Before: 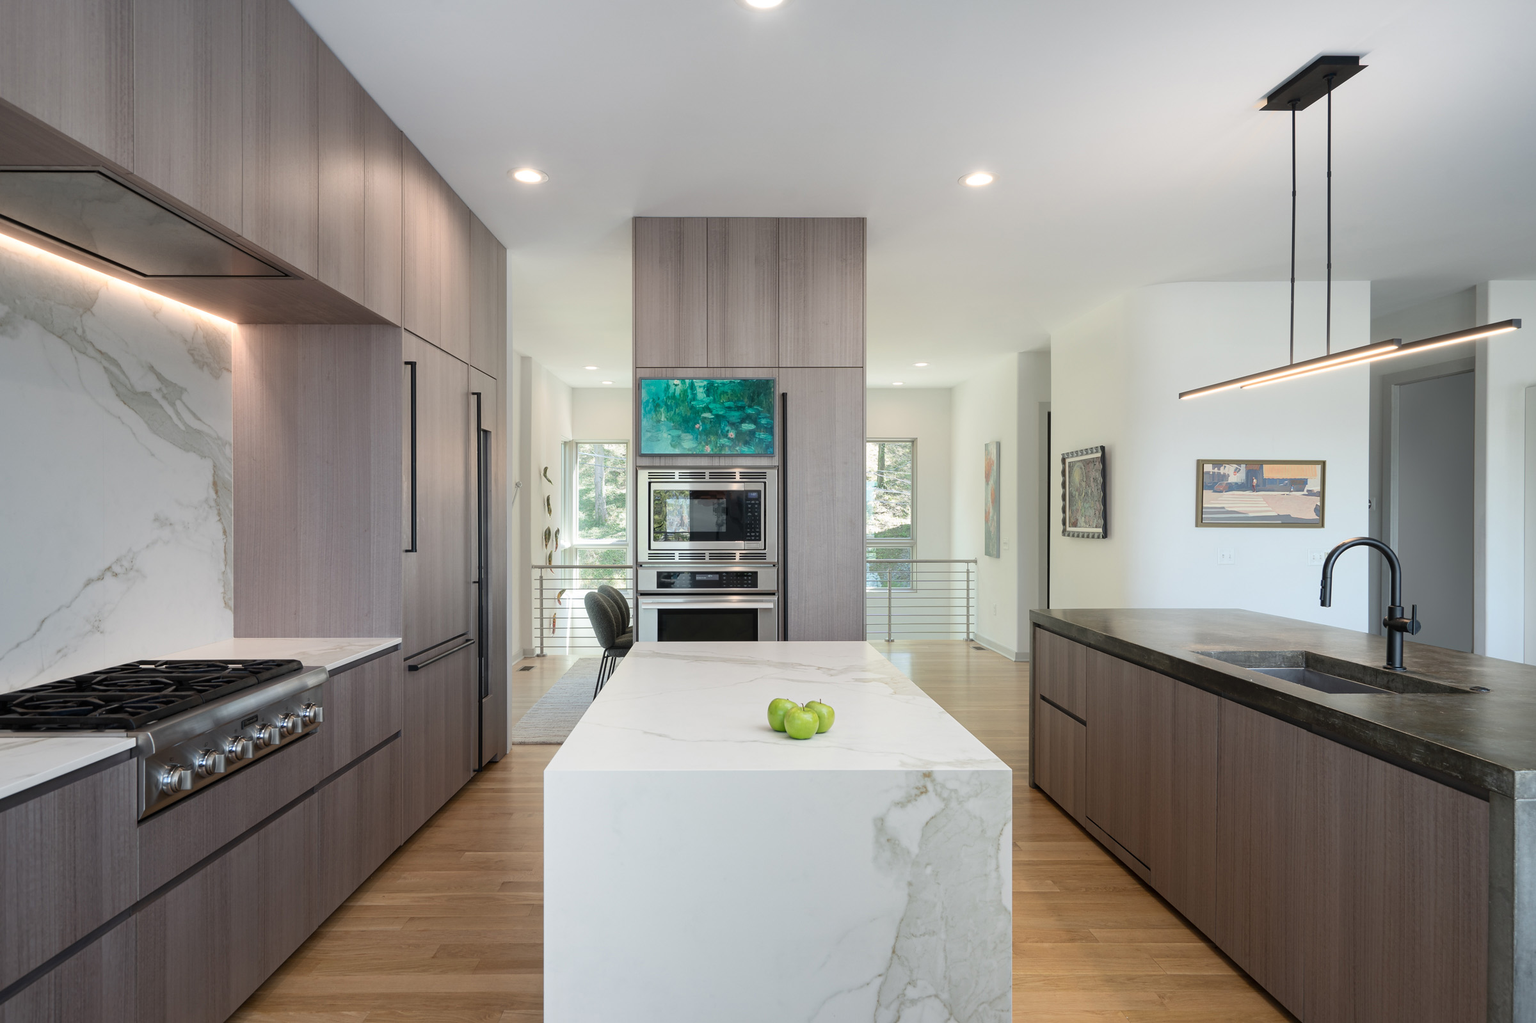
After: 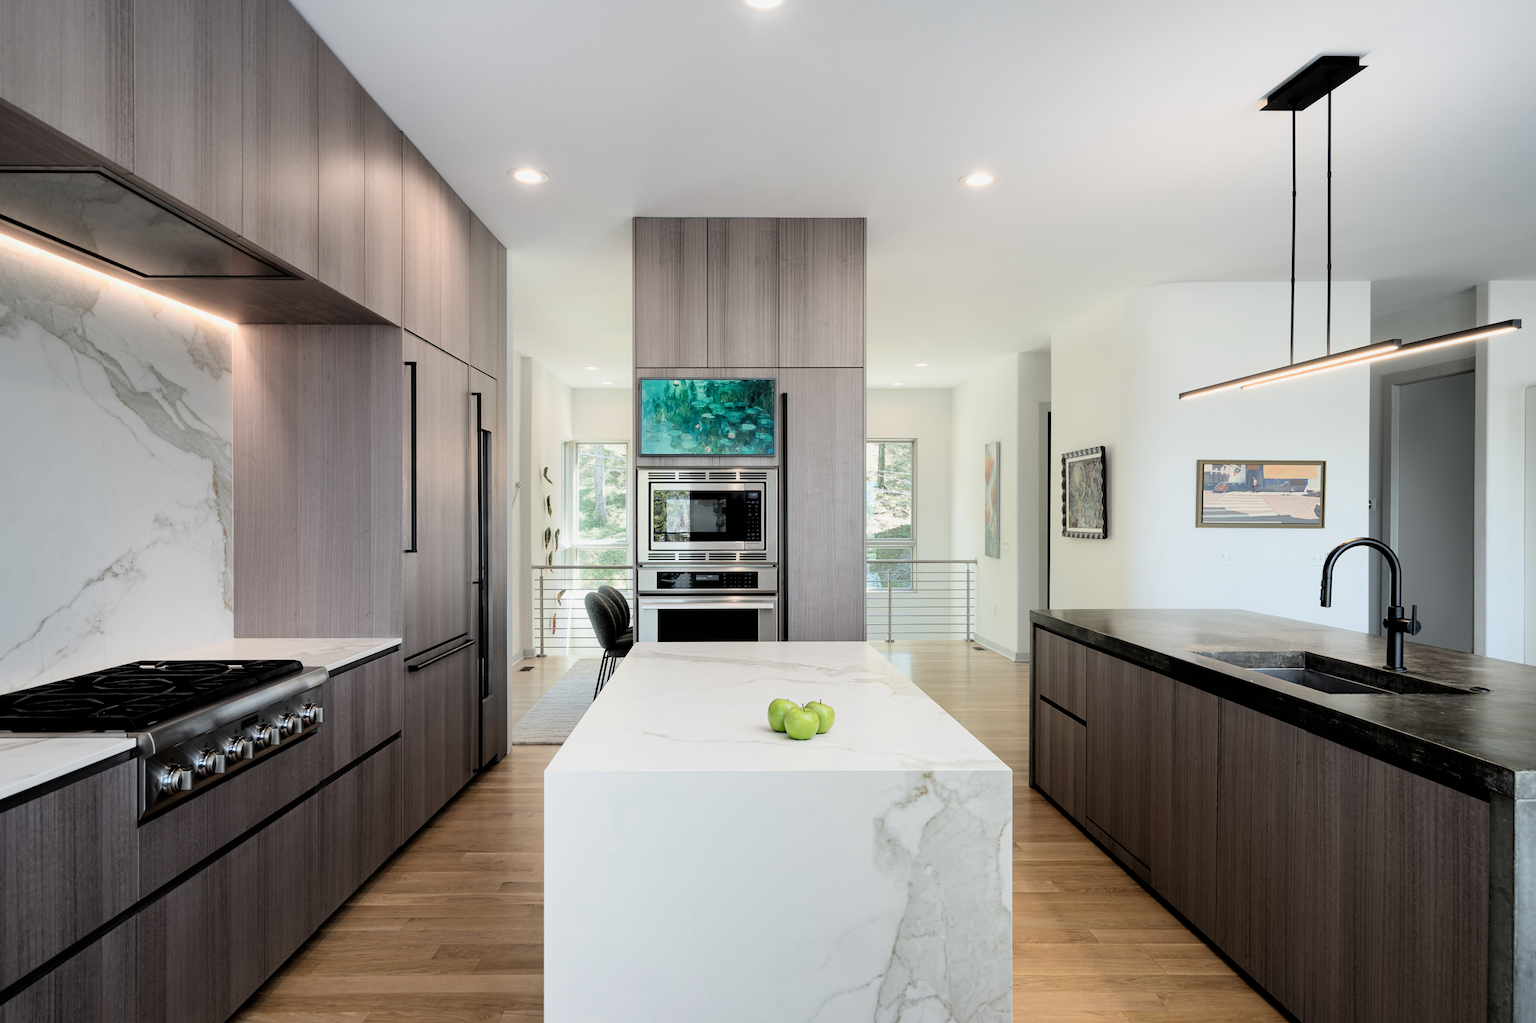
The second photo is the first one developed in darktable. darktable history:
filmic rgb: black relative exposure -3.97 EV, white relative exposure 2.99 EV, hardness 3.02, contrast 1.403, iterations of high-quality reconstruction 0
